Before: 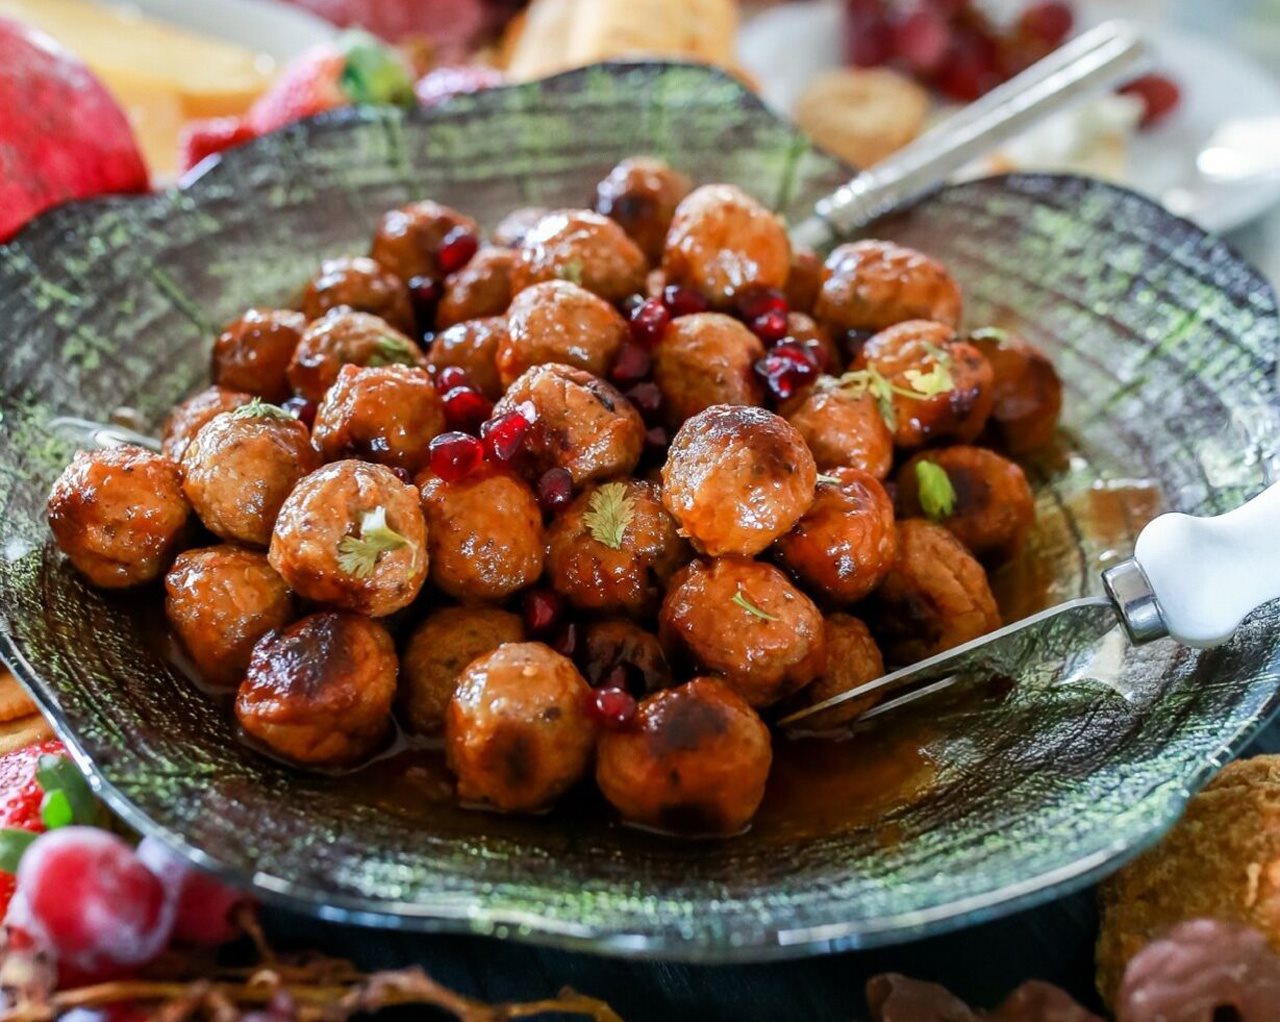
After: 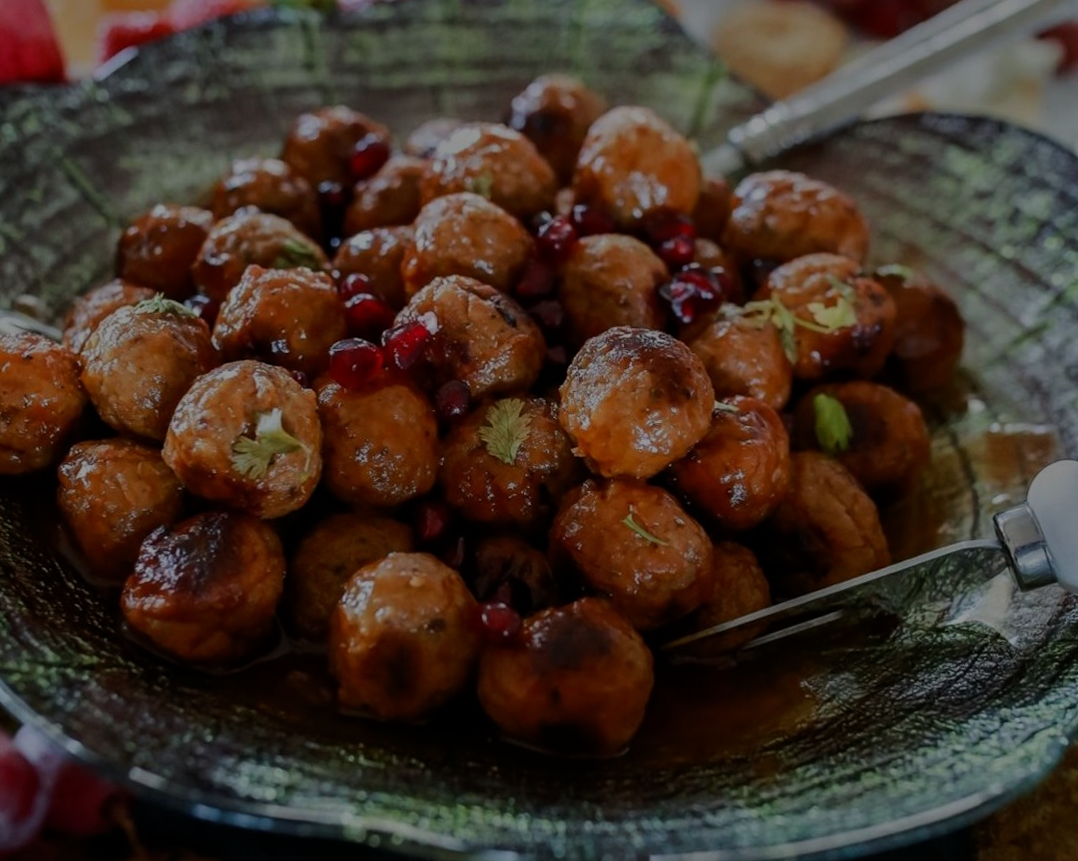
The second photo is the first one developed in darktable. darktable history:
crop and rotate: angle -3.27°, left 5.211%, top 5.211%, right 4.607%, bottom 4.607%
tone equalizer: -8 EV -2 EV, -7 EV -2 EV, -6 EV -2 EV, -5 EV -2 EV, -4 EV -2 EV, -3 EV -2 EV, -2 EV -2 EV, -1 EV -1.63 EV, +0 EV -2 EV
